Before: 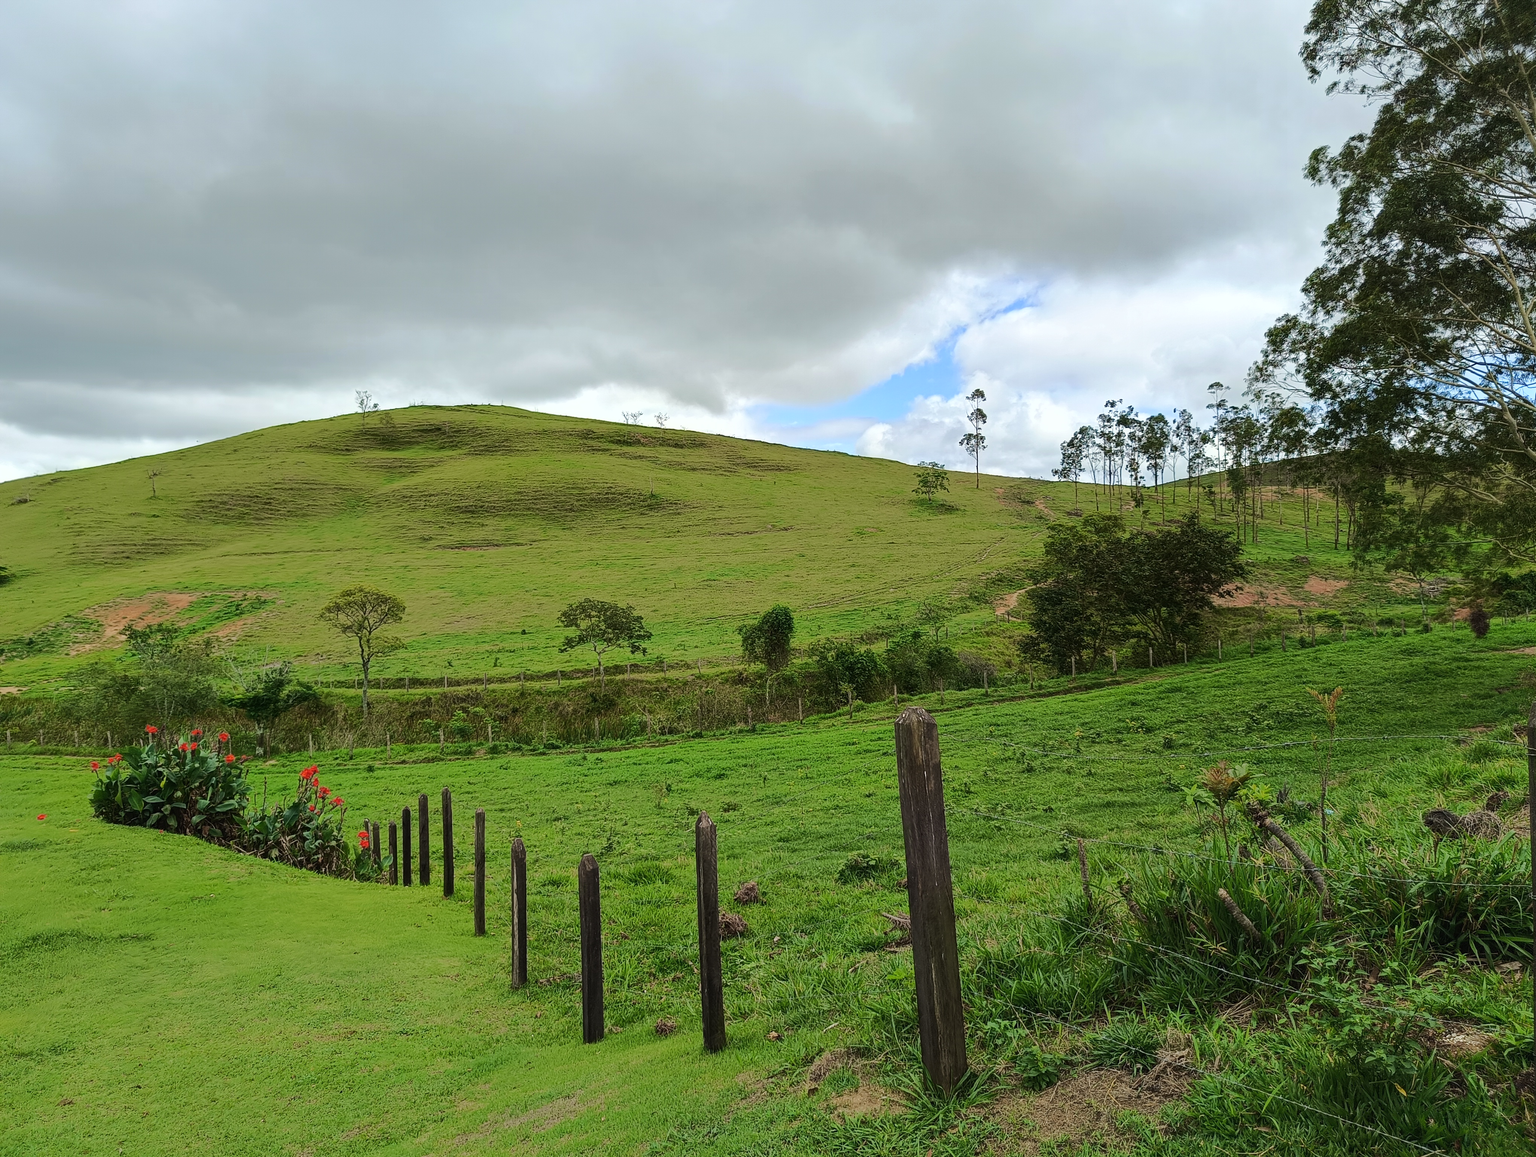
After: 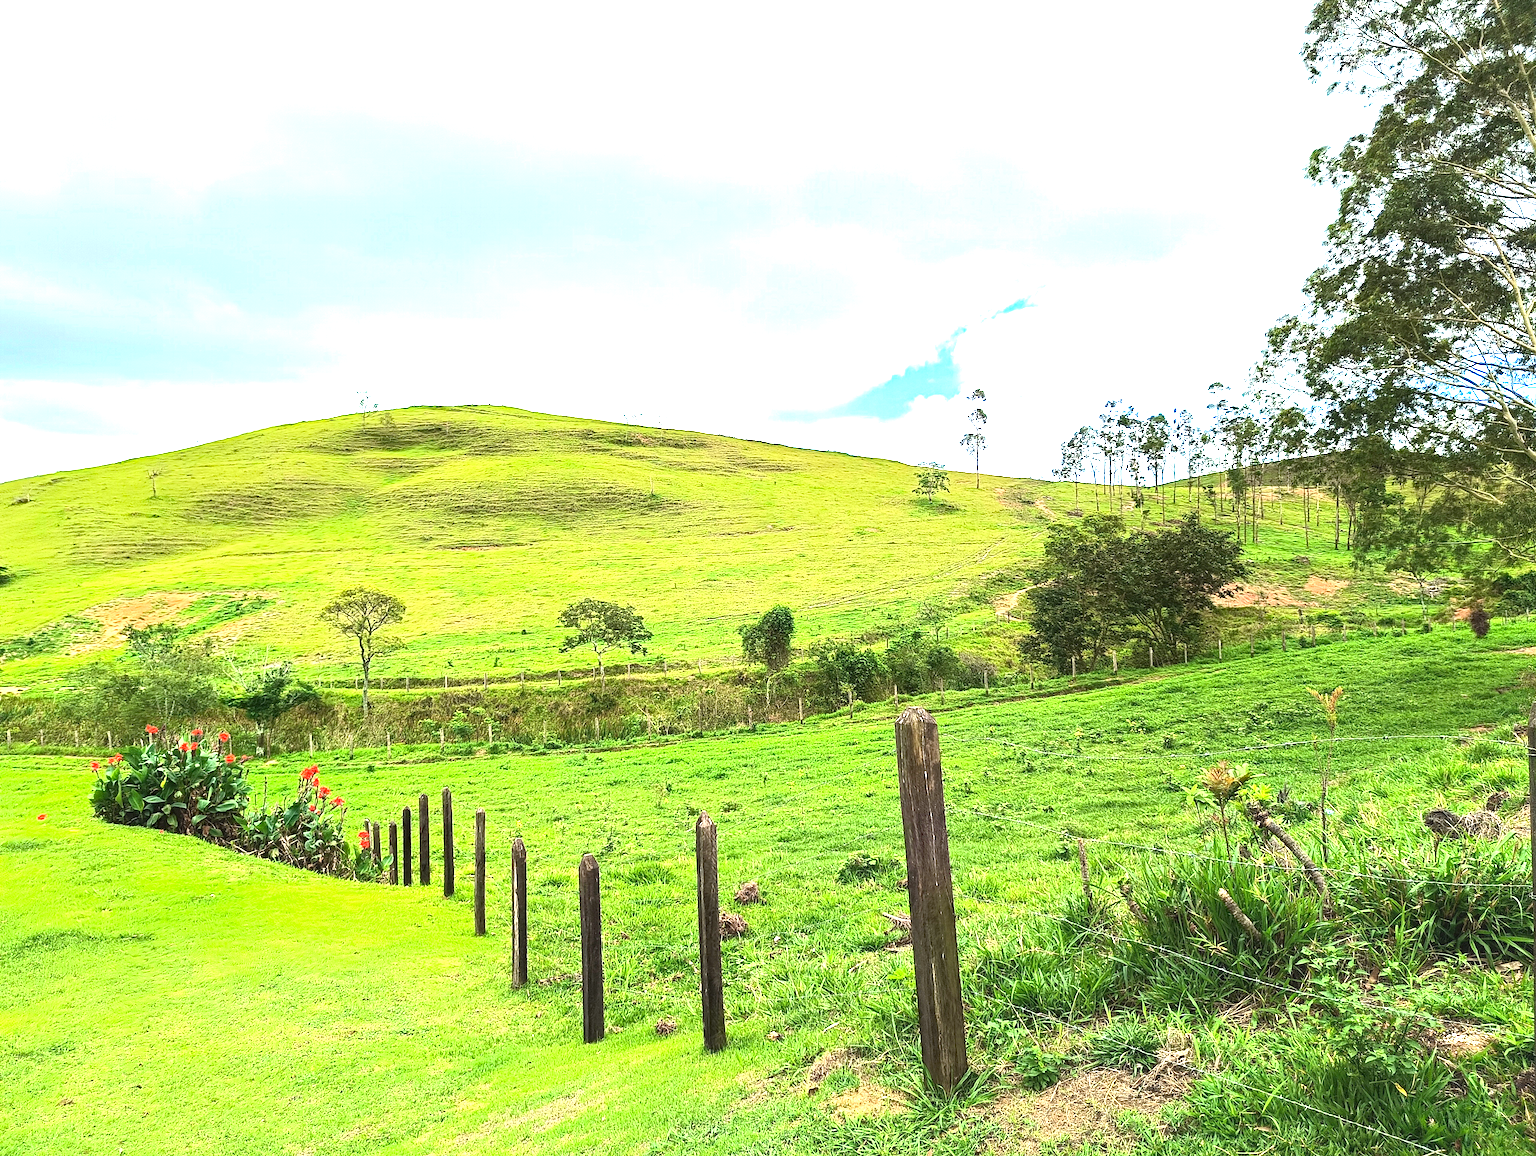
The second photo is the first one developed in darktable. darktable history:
exposure: black level correction 0, exposure 2 EV, compensate highlight preservation false
haze removal: strength 0.53, distance 0.925, compatibility mode true, adaptive false
